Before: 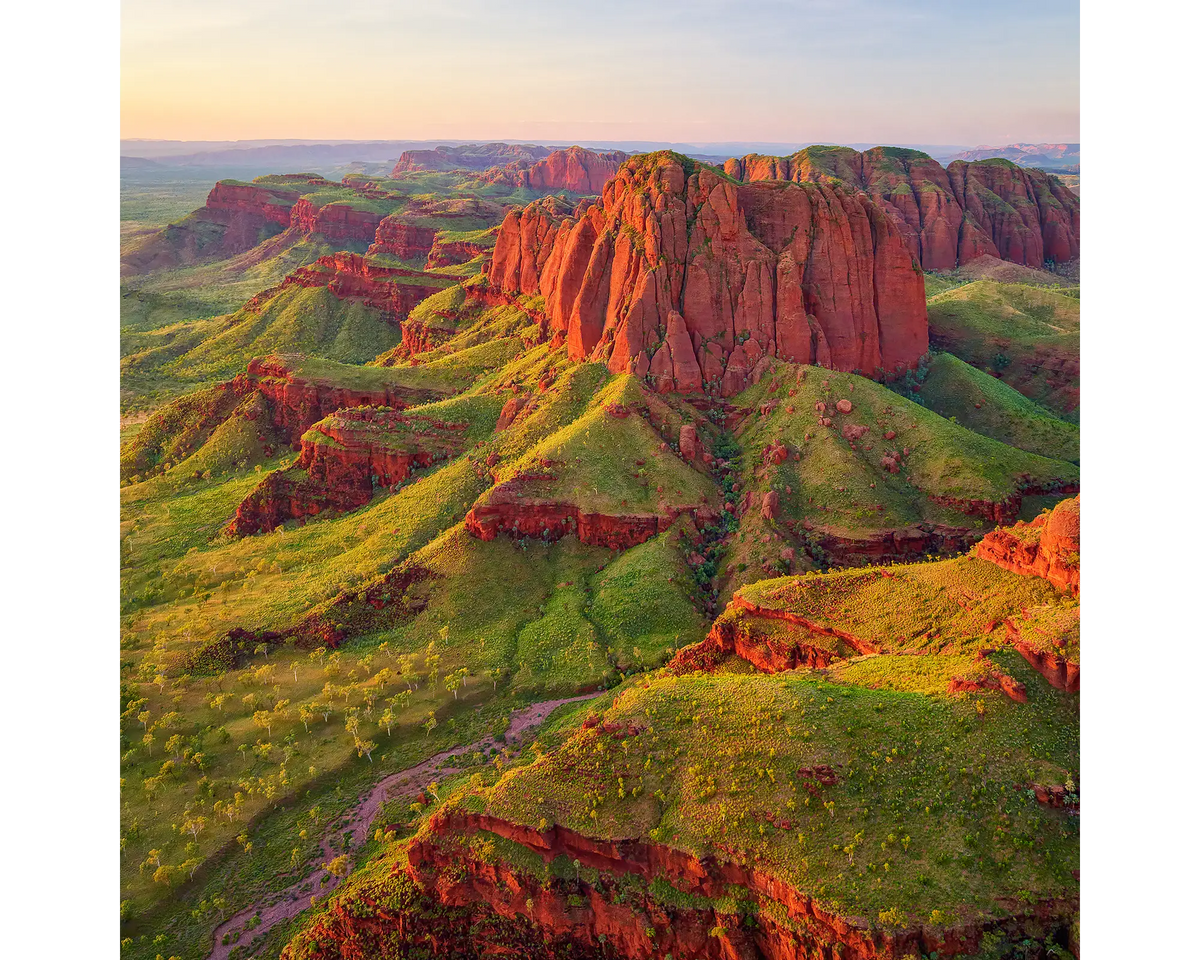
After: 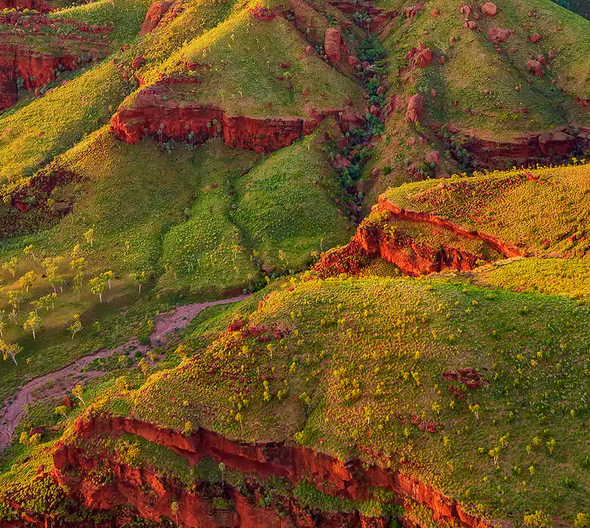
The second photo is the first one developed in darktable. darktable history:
crop: left 29.65%, top 41.412%, right 21.135%, bottom 3.517%
